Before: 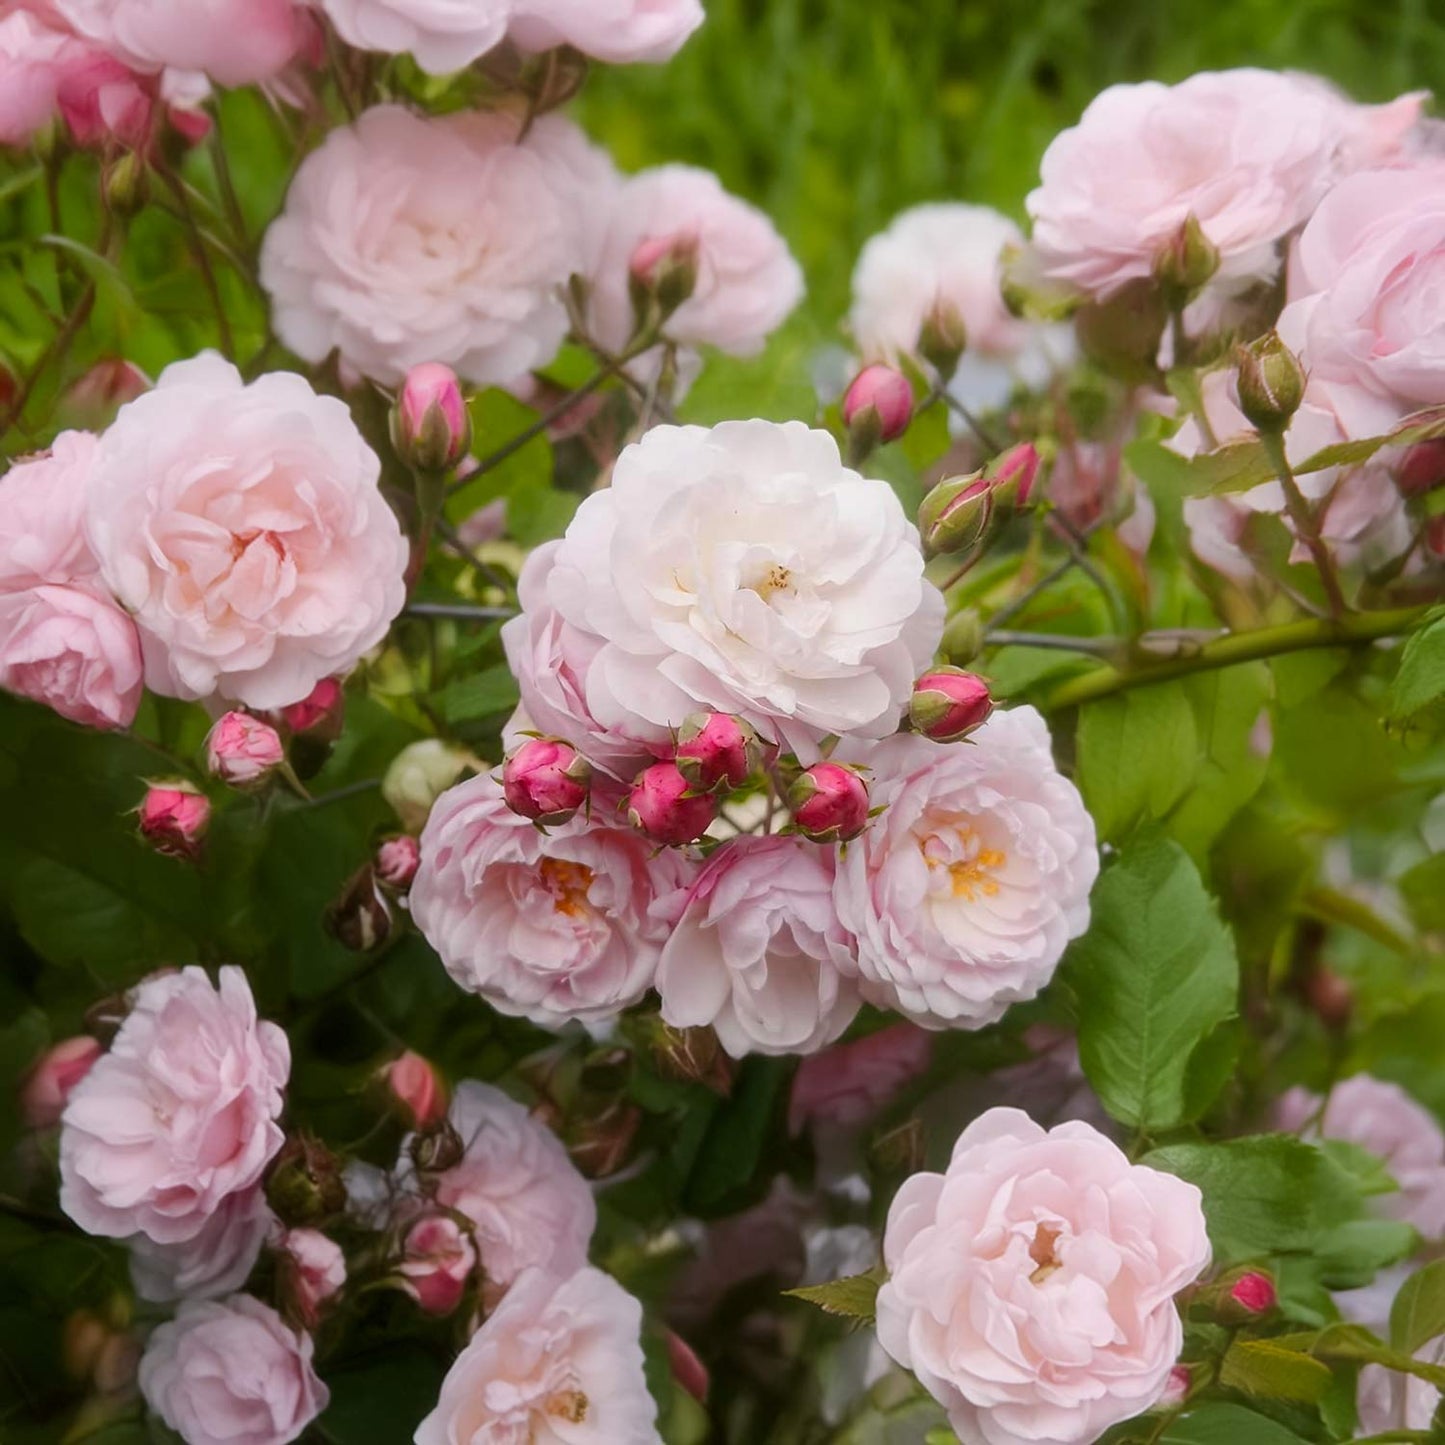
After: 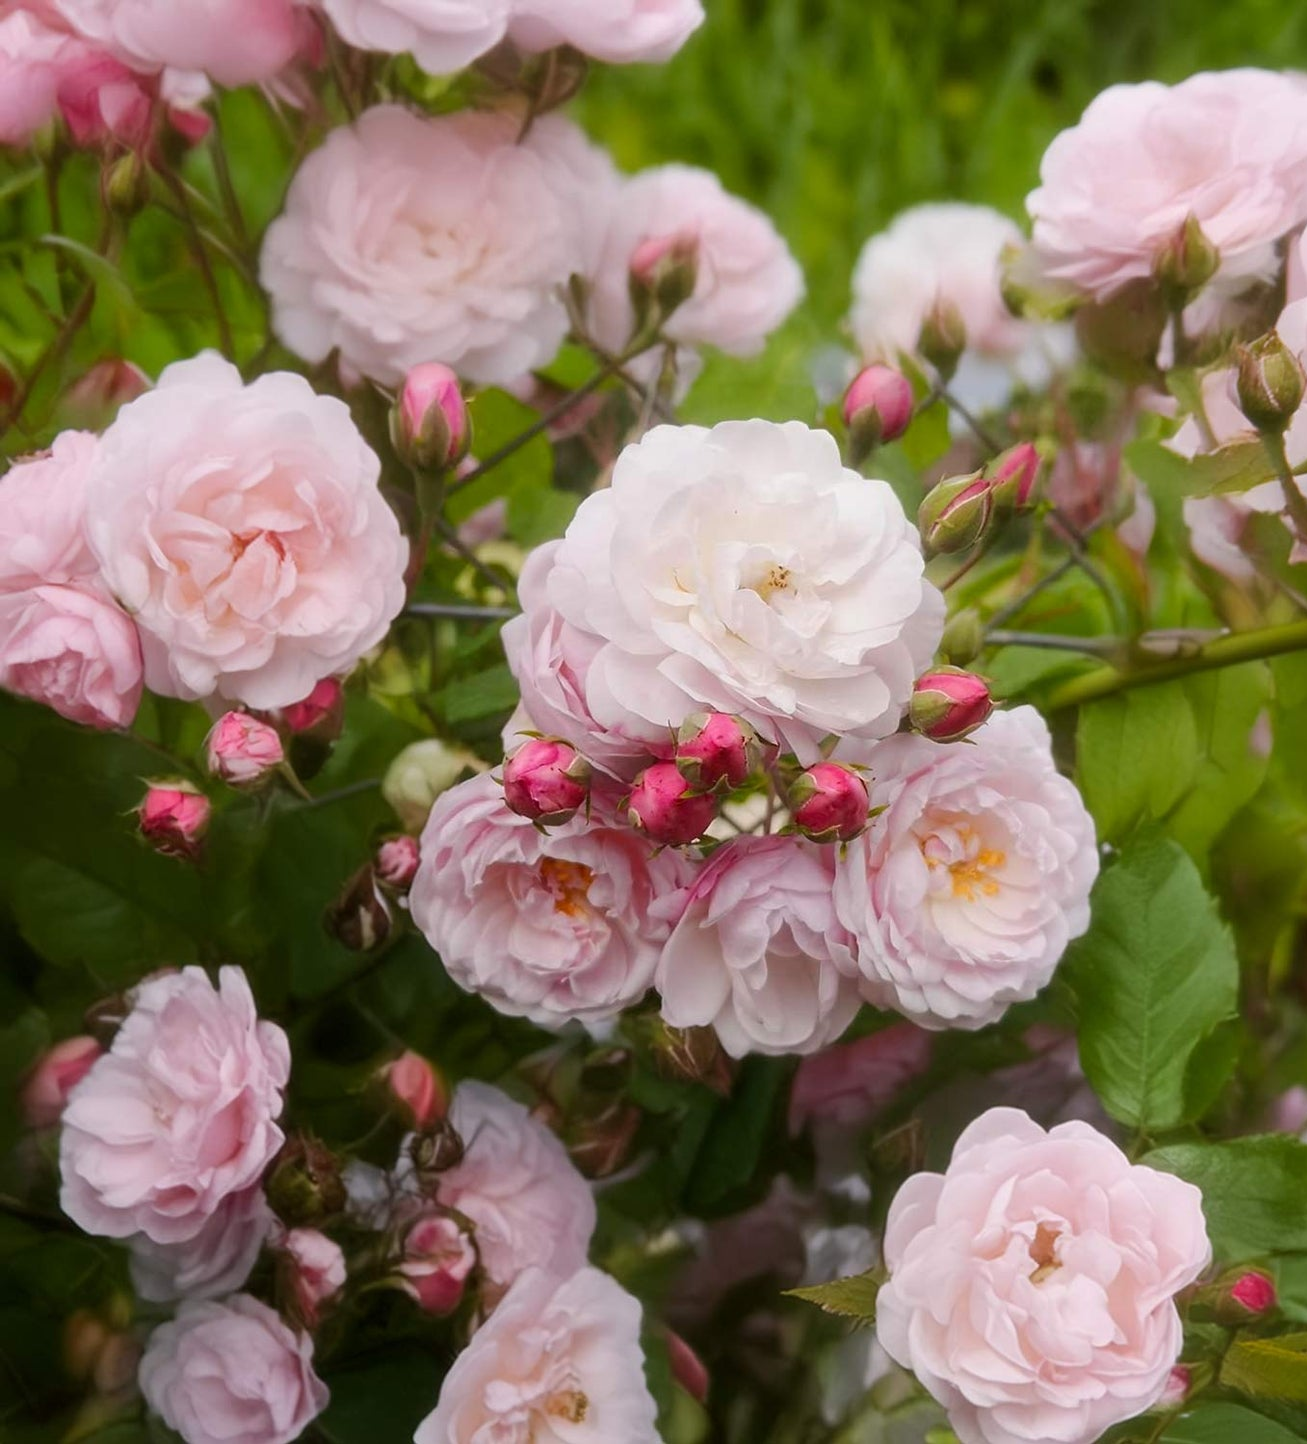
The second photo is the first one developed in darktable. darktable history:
crop: right 9.485%, bottom 0.034%
